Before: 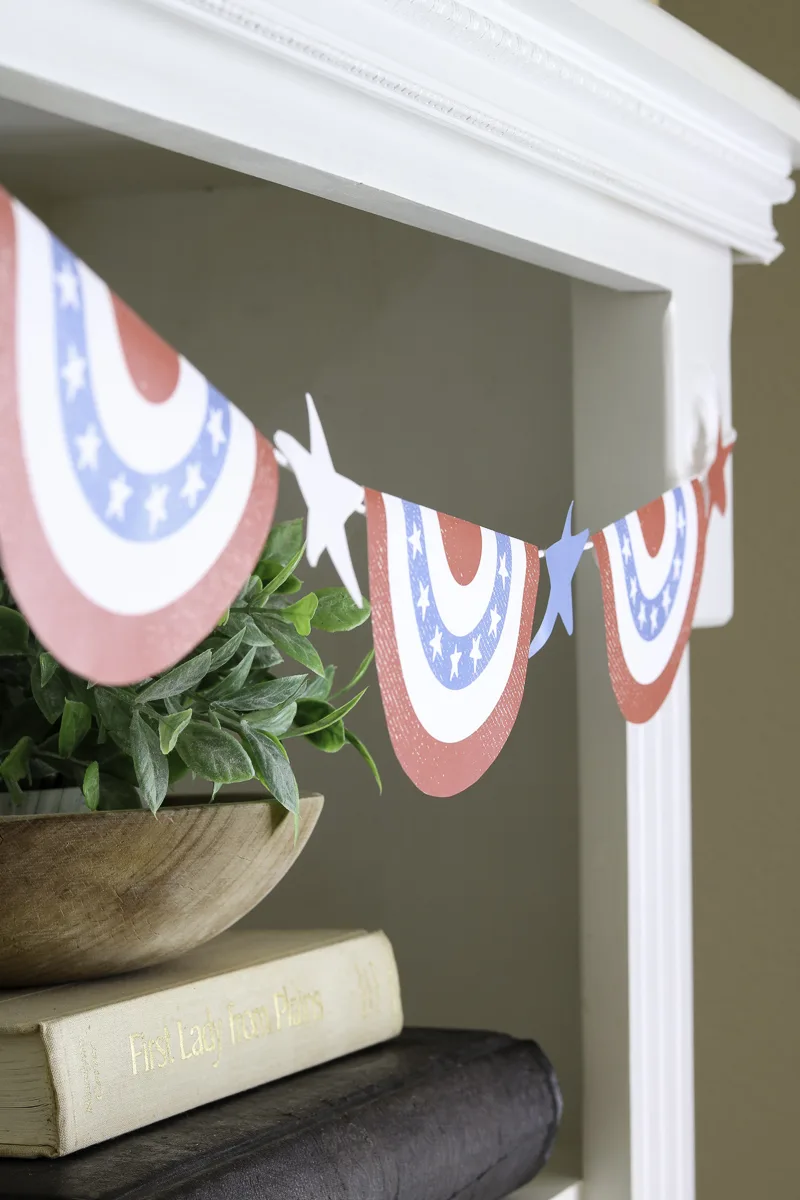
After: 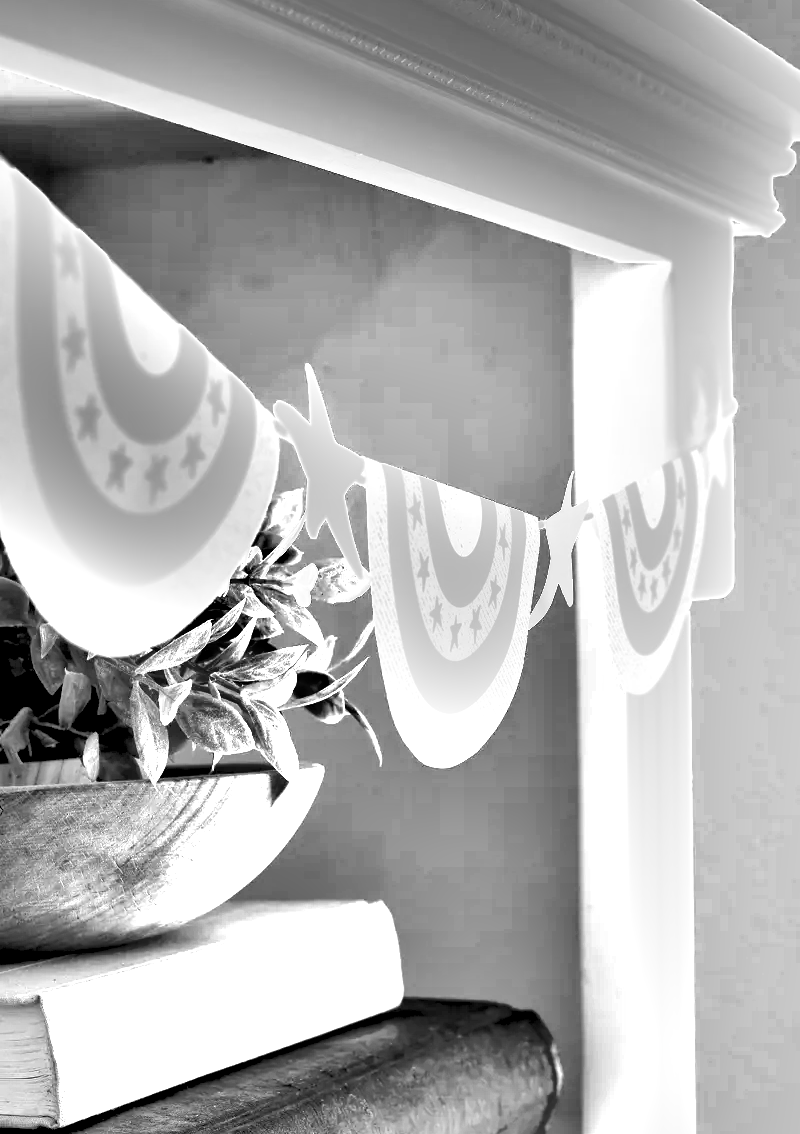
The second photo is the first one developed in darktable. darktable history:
exposure: black level correction 0.016, exposure 1.774 EV, compensate highlight preservation false
crop and rotate: top 2.479%, bottom 3.018%
white balance: red 1.045, blue 0.932
monochrome: a 32, b 64, size 2.3
color zones: curves: ch0 [(0.25, 0.5) (0.423, 0.5) (0.443, 0.5) (0.521, 0.756) (0.568, 0.5) (0.576, 0.5) (0.75, 0.5)]; ch1 [(0.25, 0.5) (0.423, 0.5) (0.443, 0.5) (0.539, 0.873) (0.624, 0.565) (0.631, 0.5) (0.75, 0.5)]
local contrast: mode bilateral grid, contrast 25, coarseness 47, detail 151%, midtone range 0.2
shadows and highlights: shadows color adjustment 97.66%, soften with gaussian
